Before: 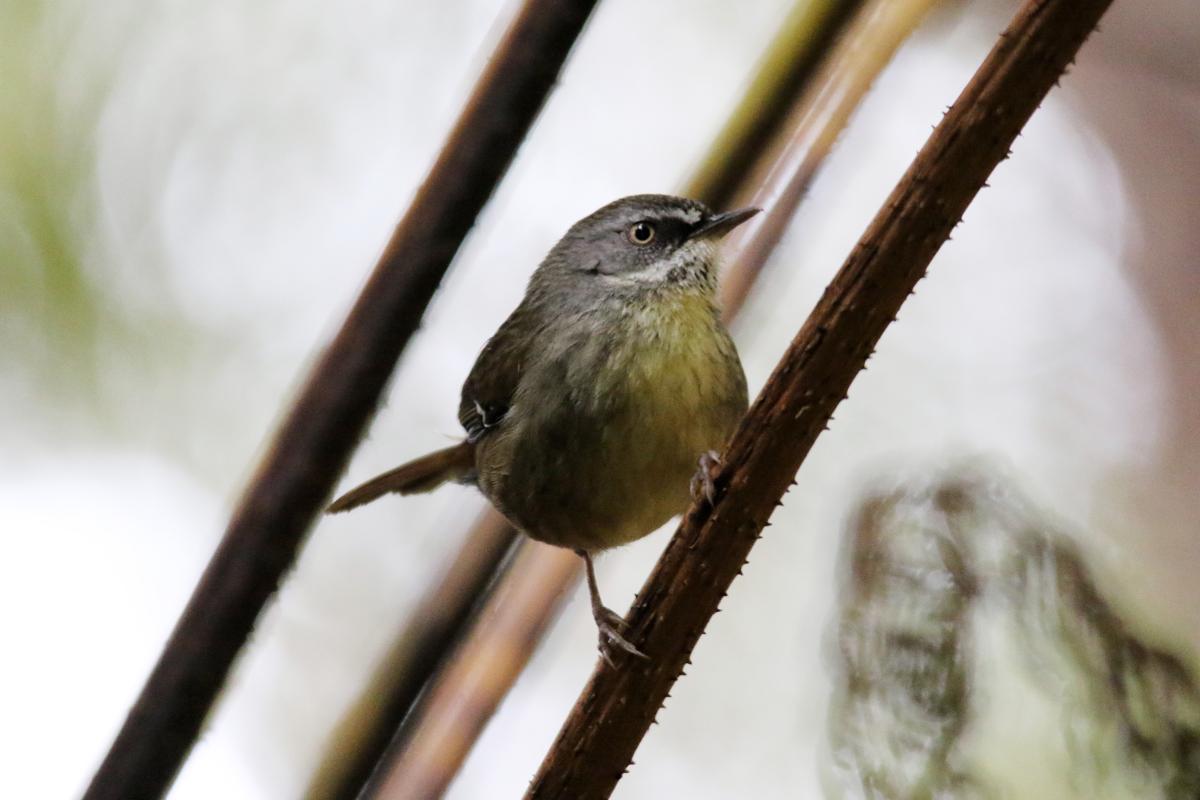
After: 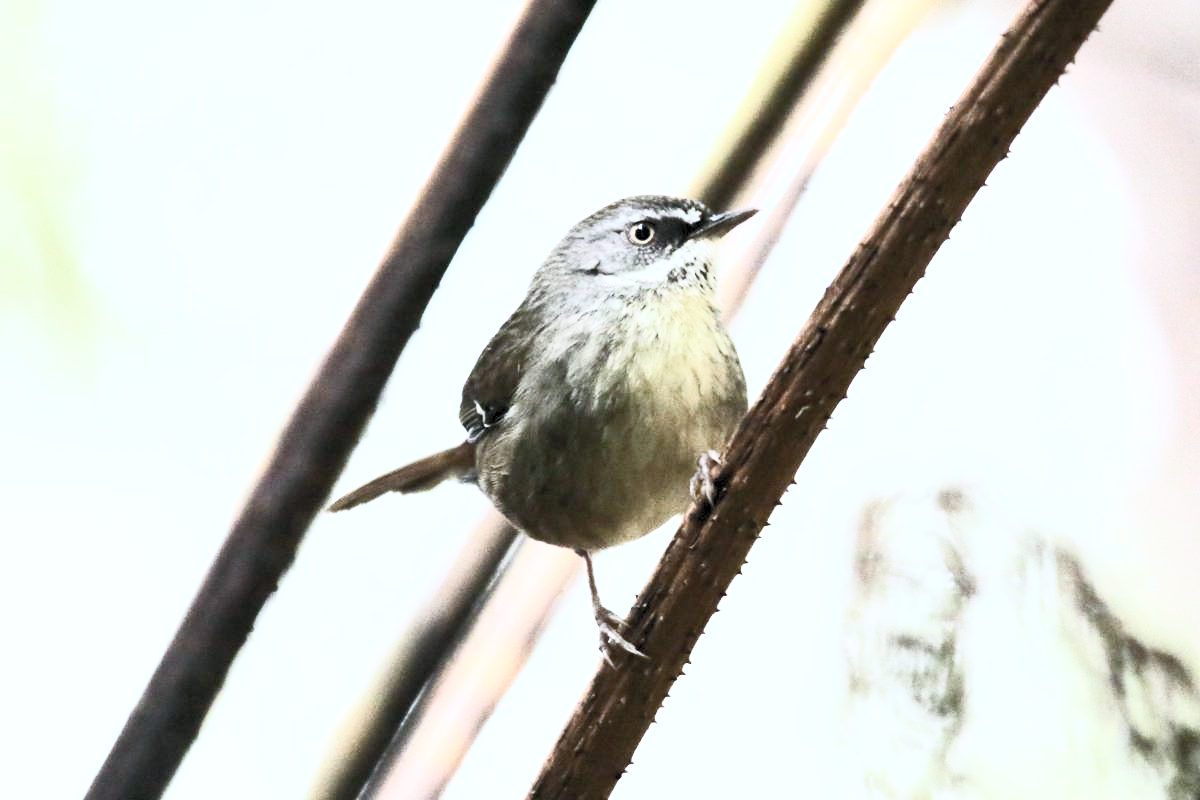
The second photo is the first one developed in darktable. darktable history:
contrast brightness saturation: contrast 0.582, brightness 0.576, saturation -0.337
color calibration: illuminant F (fluorescent), F source F9 (Cool White Deluxe 4150 K) – high CRI, x 0.374, y 0.373, temperature 4152.25 K
color balance rgb: highlights gain › chroma 0.221%, highlights gain › hue 331.53°, global offset › luminance -0.293%, global offset › hue 260.3°, perceptual saturation grading › global saturation 0.001%, perceptual saturation grading › highlights -31.845%, perceptual saturation grading › mid-tones 5.846%, perceptual saturation grading › shadows 18.948%, contrast -9.363%
exposure: black level correction 0, exposure 1.107 EV, compensate exposure bias true, compensate highlight preservation false
